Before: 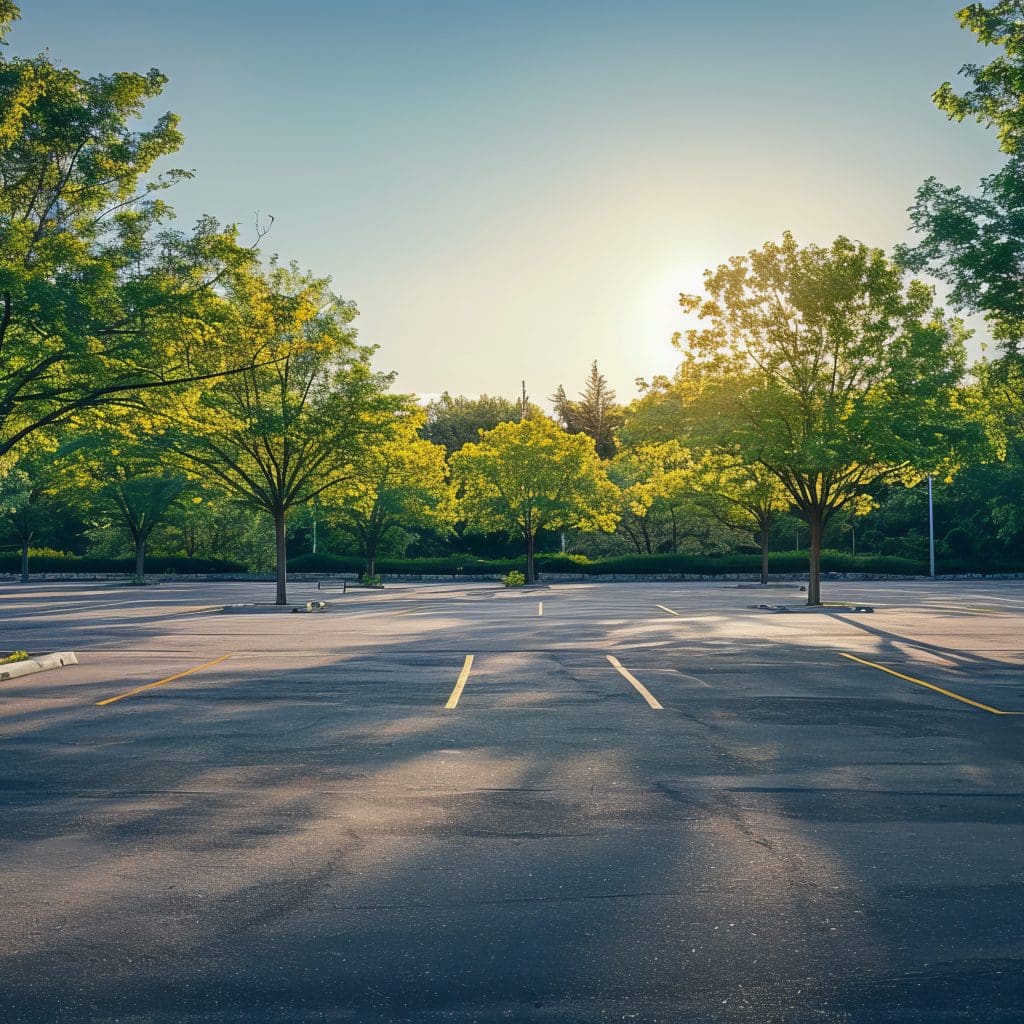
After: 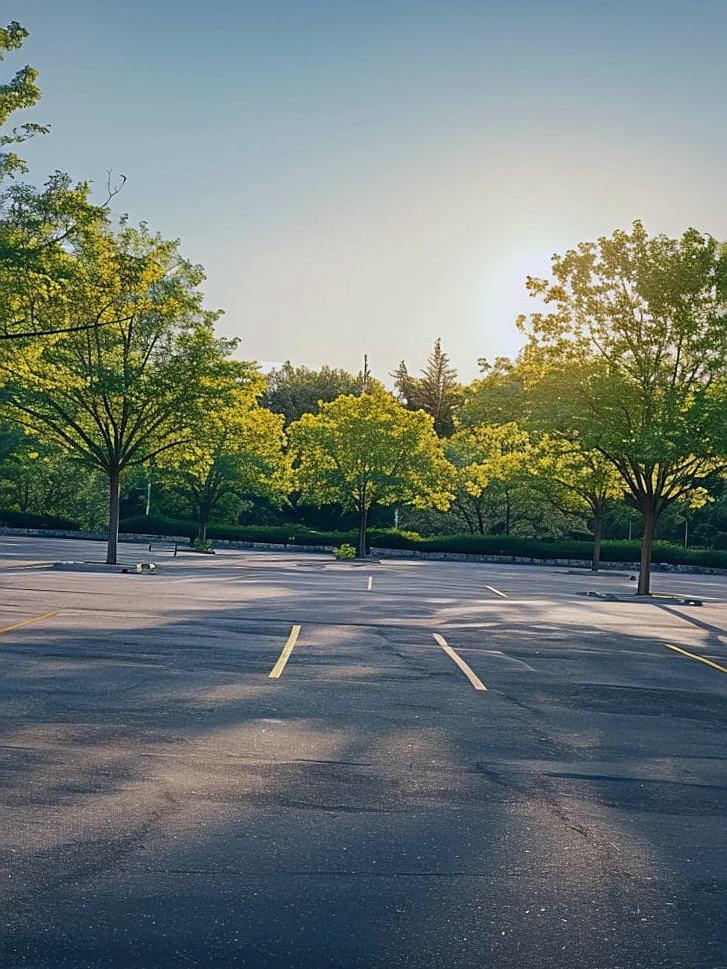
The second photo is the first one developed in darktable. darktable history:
exposure: exposure -0.242 EV, compensate highlight preservation false
sharpen: on, module defaults
crop and rotate: angle -3.27°, left 14.277%, top 0.028%, right 10.766%, bottom 0.028%
white balance: red 0.984, blue 1.059
